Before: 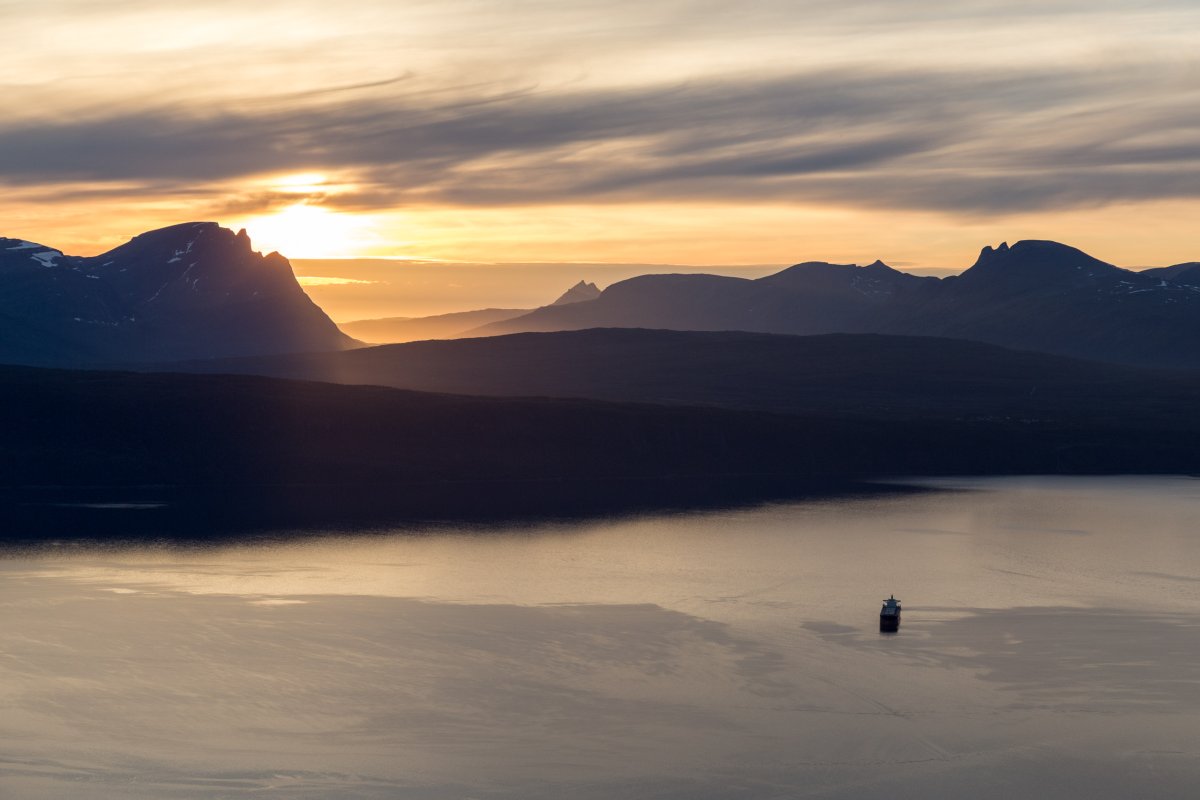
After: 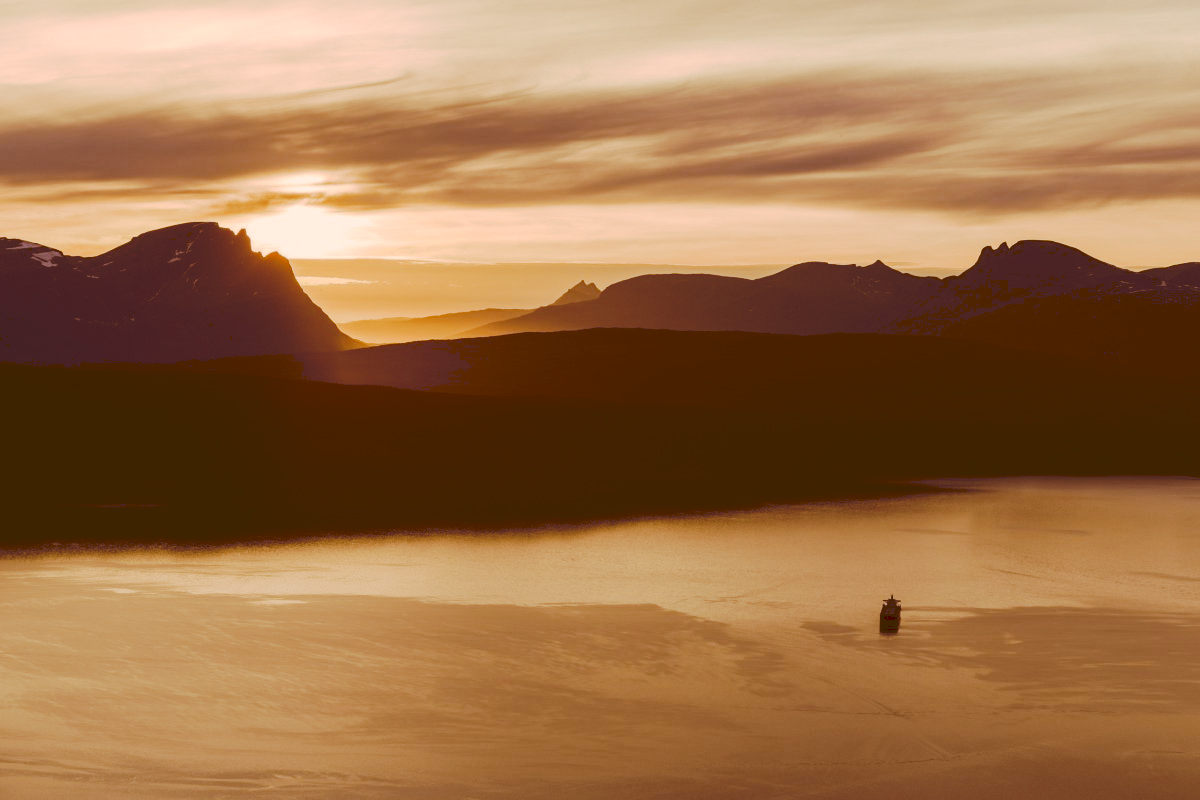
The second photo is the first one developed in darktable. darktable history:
tone curve: curves: ch0 [(0, 0) (0.003, 0.15) (0.011, 0.151) (0.025, 0.15) (0.044, 0.15) (0.069, 0.151) (0.1, 0.153) (0.136, 0.16) (0.177, 0.183) (0.224, 0.21) (0.277, 0.253) (0.335, 0.309) (0.399, 0.389) (0.468, 0.479) (0.543, 0.58) (0.623, 0.677) (0.709, 0.747) (0.801, 0.808) (0.898, 0.87) (1, 1)], preserve colors none
color look up table: target L [93.18, 90.95, 83.94, 80.55, 76.78, 73.66, 59.04, 57.83, 46.68, 47.79, 35.8, 36.46, 9.708, 82.6, 78.59, 69.12, 66.18, 58.17, 55.33, 52.42, 47.74, 46.99, 46.04, 41.72, 36.29, 35.33, 27.25, 21.04, 9.502, 96.25, 86.61, 62.45, 73.36, 74.93, 59.85, 44.63, 40.88, 36.18, 21.86, 35.02, 10.89, 90.58, 83.38, 79.15, 70.49, 68.81, 41.89, 39.75, 24.89], target a [3.895, -11.43, -22.1, 5.344, -27.3, 7.835, -13.85, 1.479, -12.15, 7.804, -5.944, -4.387, 44.98, 10.44, 17.06, 36.86, 44.66, 16.48, 61.12, 64.73, 27.06, 48.63, 45.2, 28.42, 15.88, 50.2, 41.42, 43.17, 44.92, 14.27, 19.51, 23.45, 21.61, 28.35, 45.29, 20.79, 32.93, 30.21, 26.03, 45.43, 47.66, 3.779, -8.605, 6.133, -1.266, 14.8, 11.59, 9.33, 12.87], target b [35.88, 63.7, 36.28, 25.24, 63.79, 41.38, 24.8, 22.46, 51.28, 55.09, 60.96, 62.26, 16.54, 49.66, 23.83, 46.12, 19.49, 34.44, 27.92, 74.26, 62.23, 80.08, 21.55, 71.21, 61.96, 60.21, 46.13, 36.06, 16.16, 6.072, -5.132, 18.3, -7.966, -16.89, -6.297, -0.222, -7.06, -12.91, 37.11, -25.78, 18.29, 1.32, 9.854, -5.78, 14.66, 8.828, 21.12, 6.397, 42.3], num patches 49
